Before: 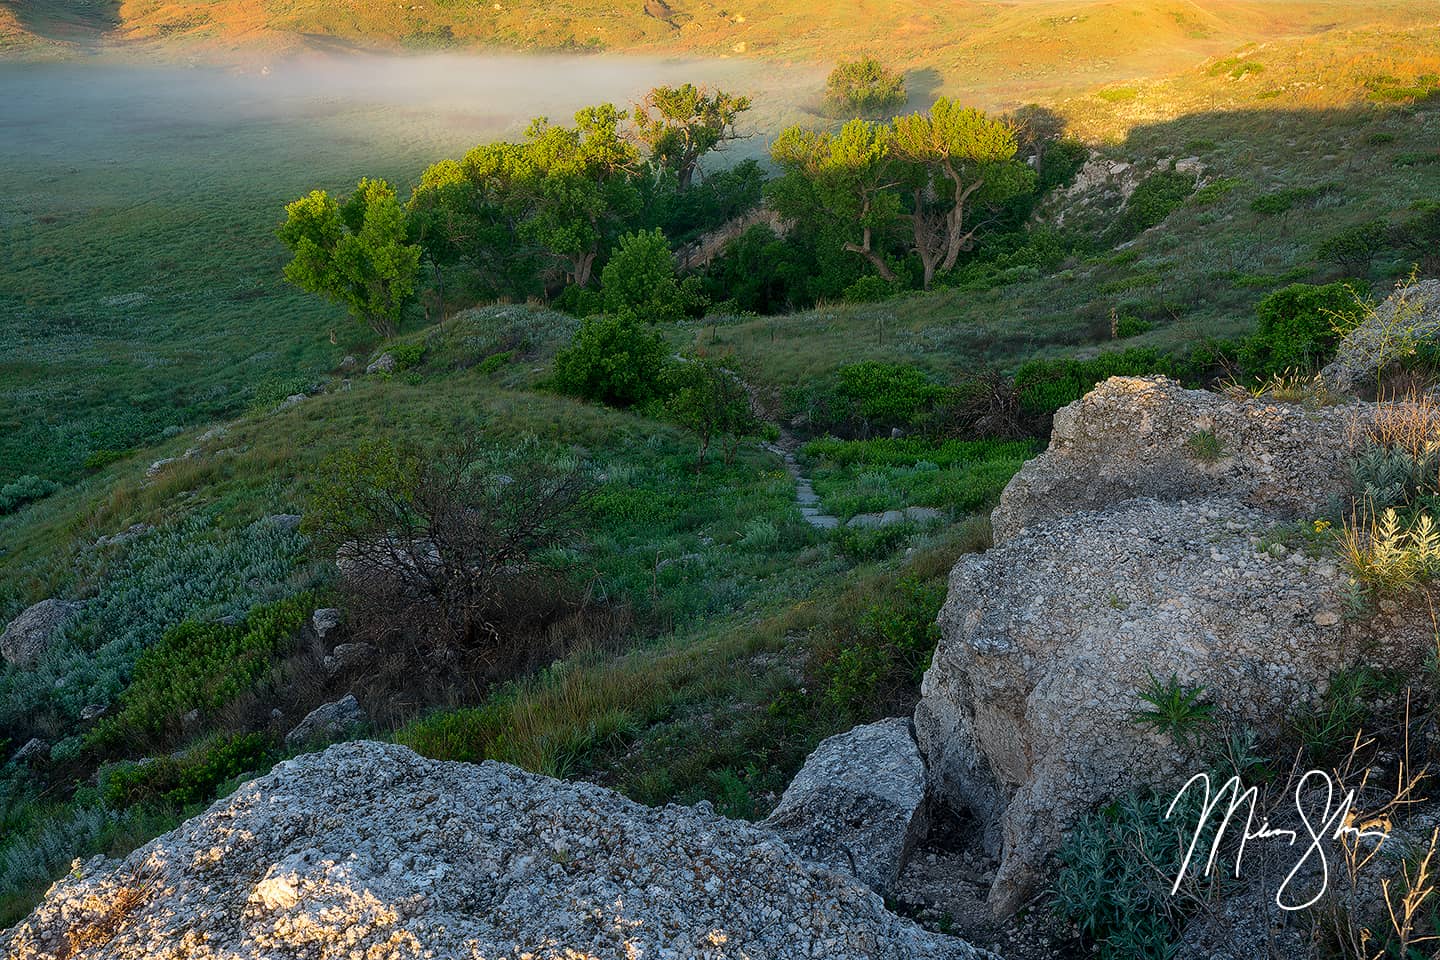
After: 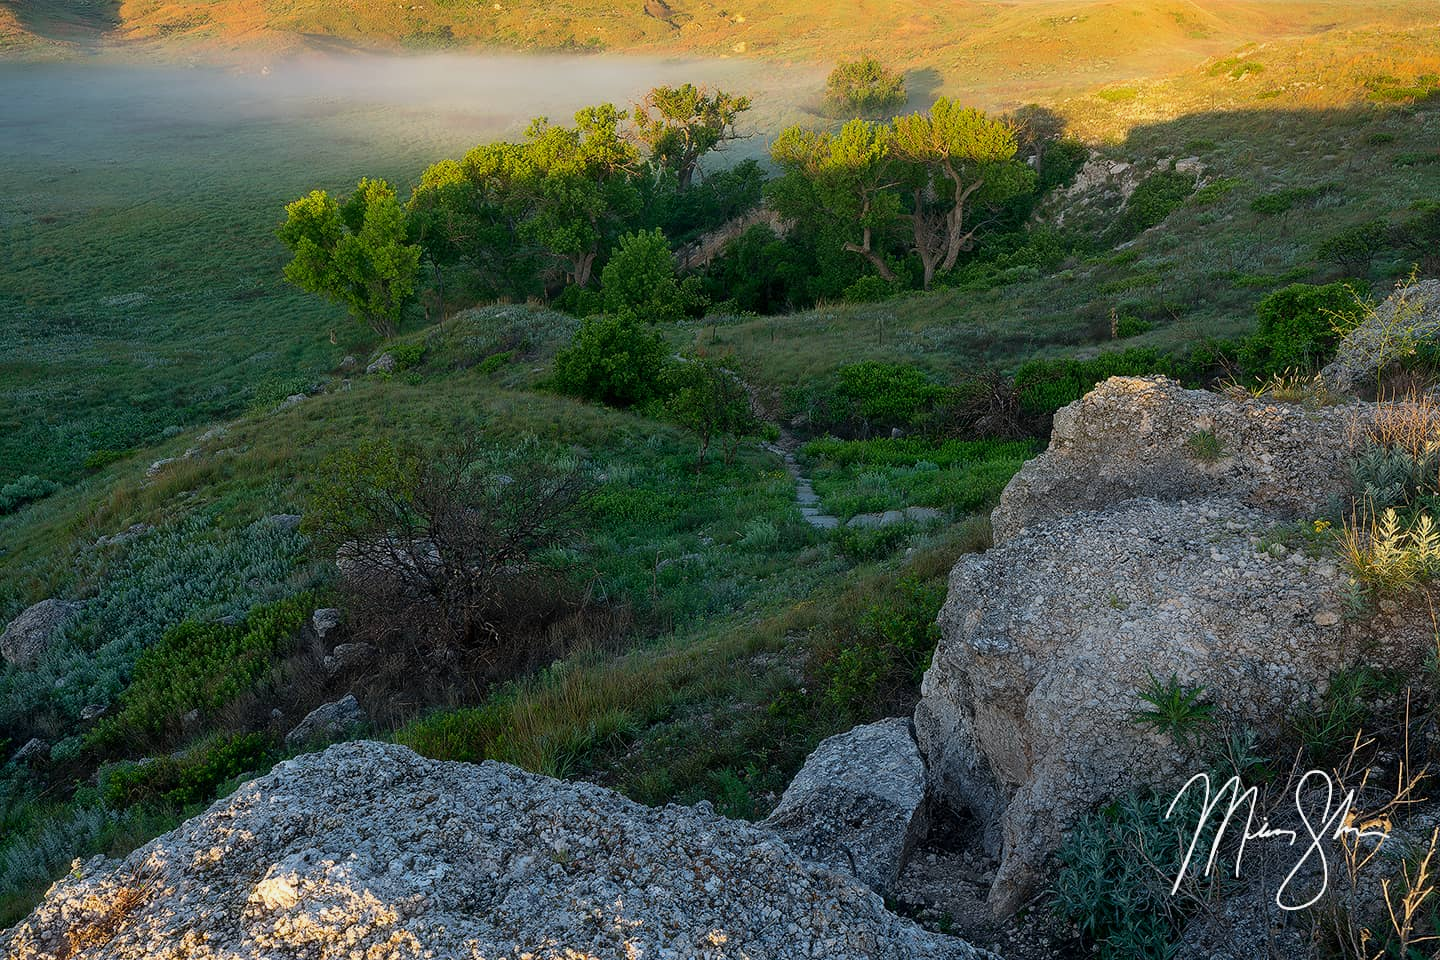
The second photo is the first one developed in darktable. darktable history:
exposure: exposure -0.139 EV, compensate highlight preservation false
